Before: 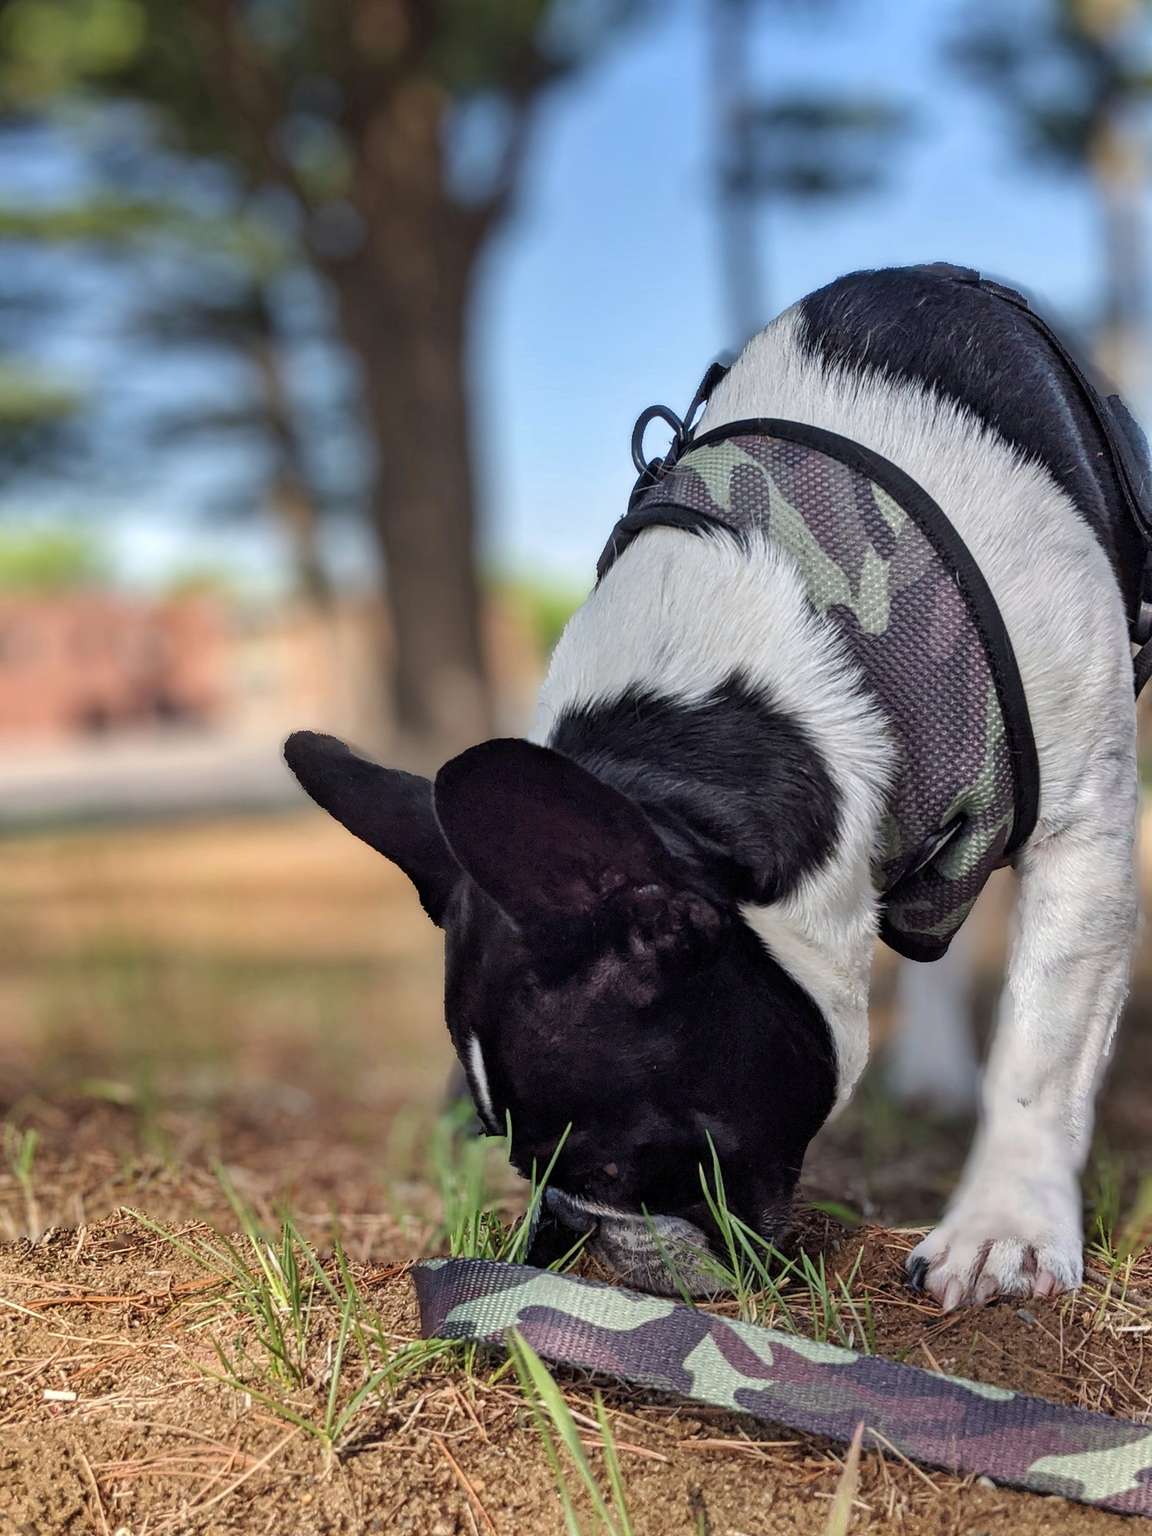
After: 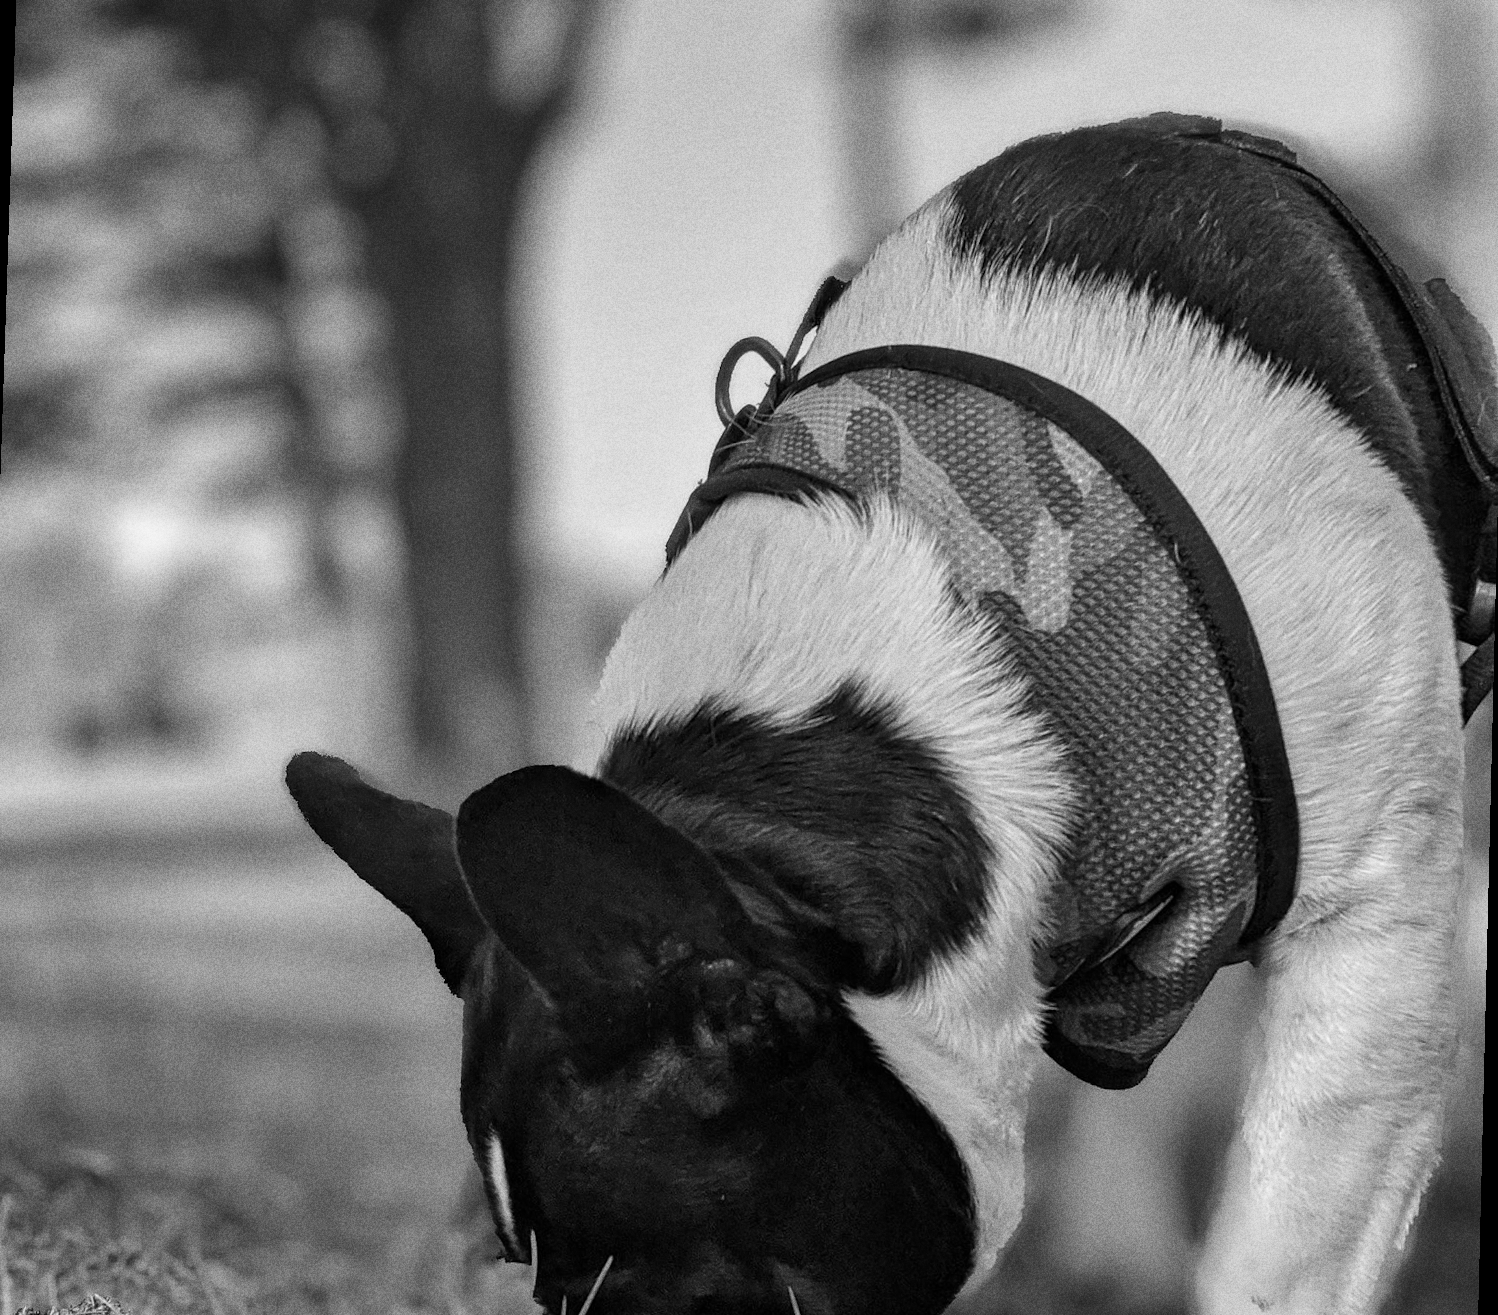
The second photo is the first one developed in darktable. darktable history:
rotate and perspective: rotation 1.69°, lens shift (vertical) -0.023, lens shift (horizontal) -0.291, crop left 0.025, crop right 0.988, crop top 0.092, crop bottom 0.842
grain: coarseness 11.82 ISO, strength 36.67%, mid-tones bias 74.17%
crop: top 5.667%, bottom 17.637%
color calibration: output gray [0.21, 0.42, 0.37, 0], gray › normalize channels true, illuminant same as pipeline (D50), adaptation XYZ, x 0.346, y 0.359, gamut compression 0
